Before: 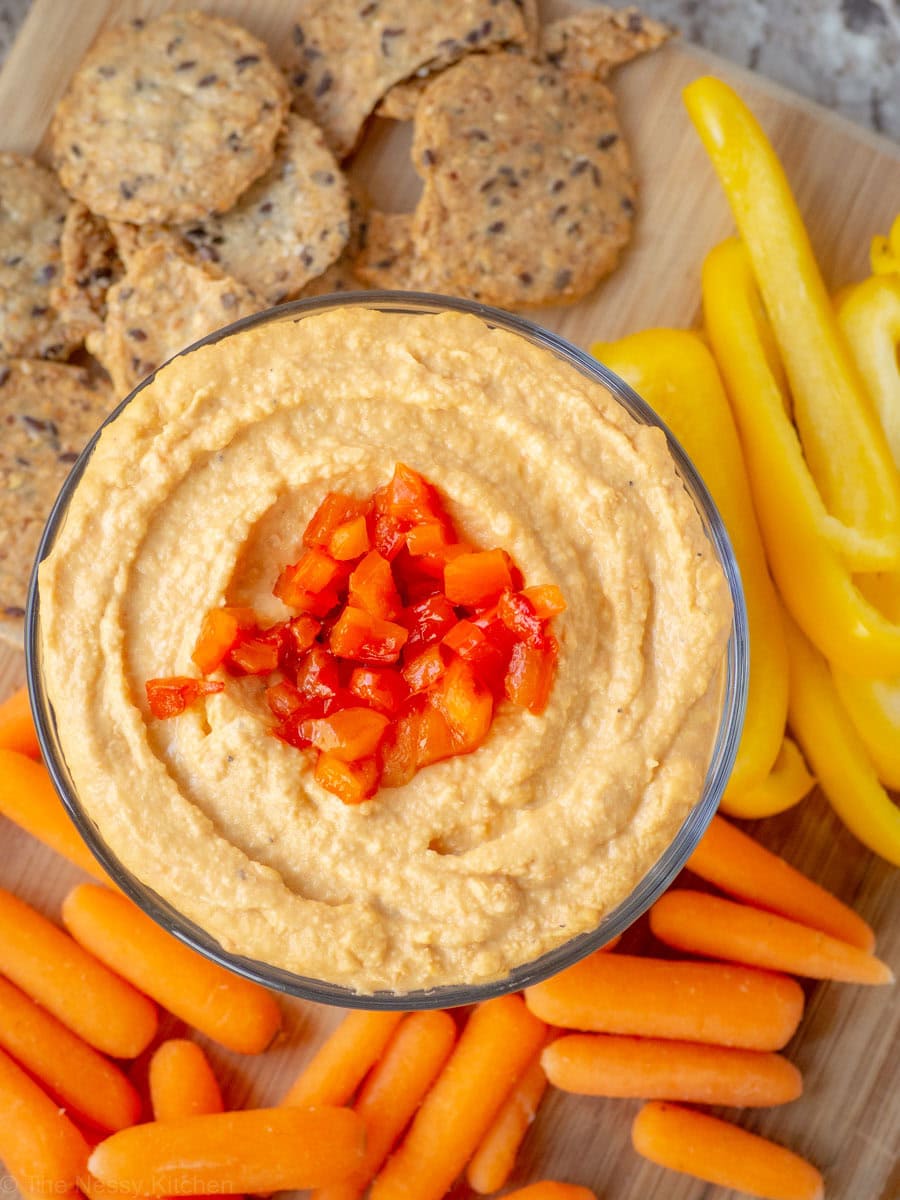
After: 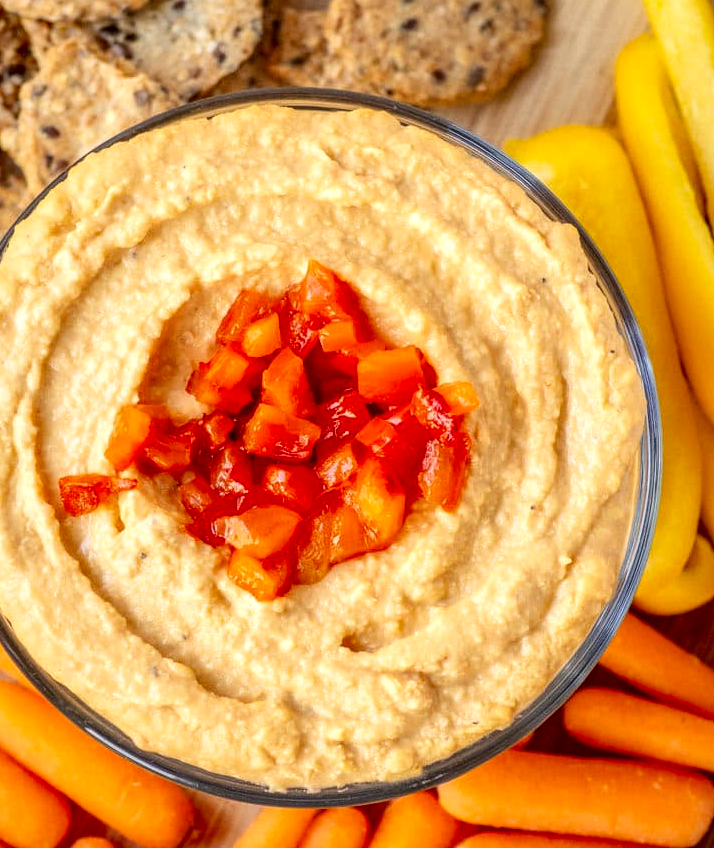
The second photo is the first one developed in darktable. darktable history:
crop: left 9.712%, top 16.928%, right 10.845%, bottom 12.332%
tone equalizer: on, module defaults
local contrast: detail 140%
contrast brightness saturation: contrast 0.15, brightness -0.01, saturation 0.1
